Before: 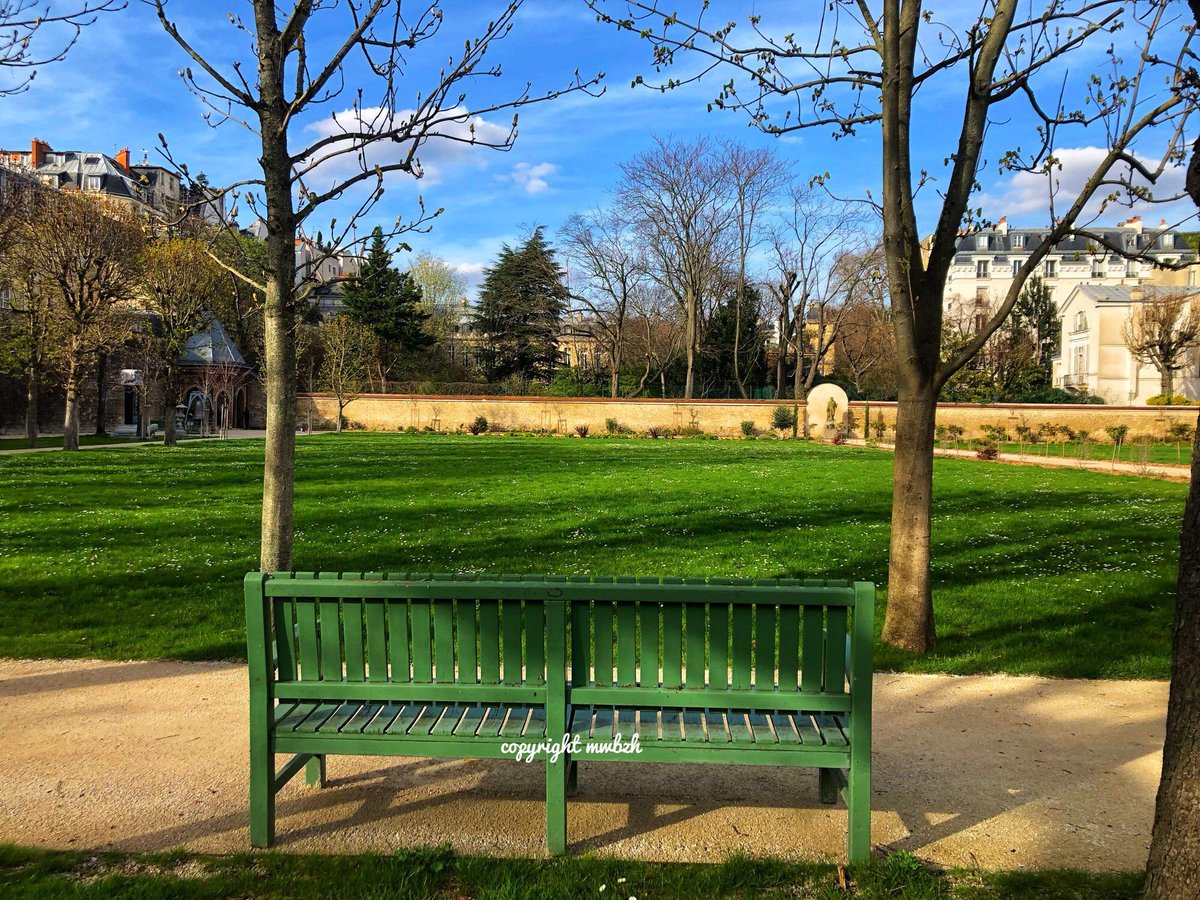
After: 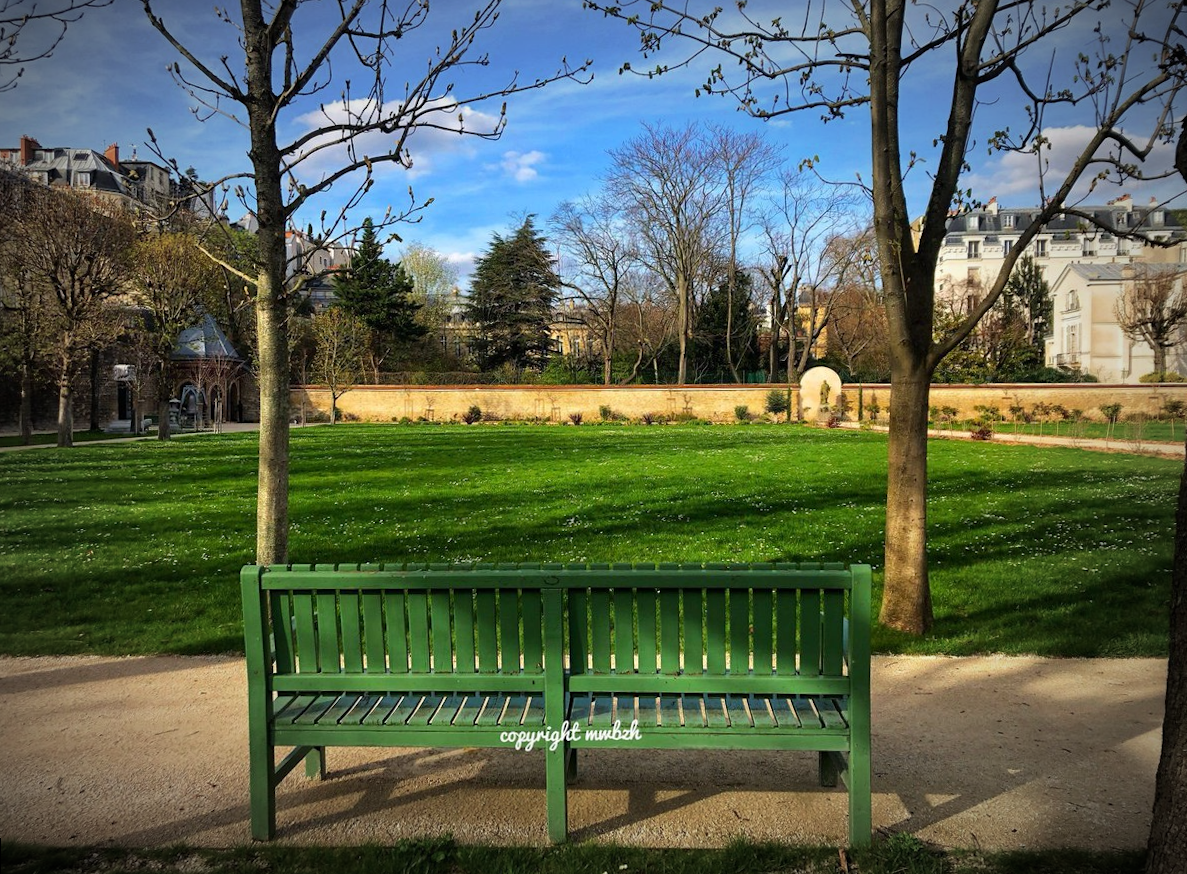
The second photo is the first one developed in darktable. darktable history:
vignetting: fall-off start 67.5%, fall-off radius 67.23%, brightness -0.813, automatic ratio true
rotate and perspective: rotation -1°, crop left 0.011, crop right 0.989, crop top 0.025, crop bottom 0.975
